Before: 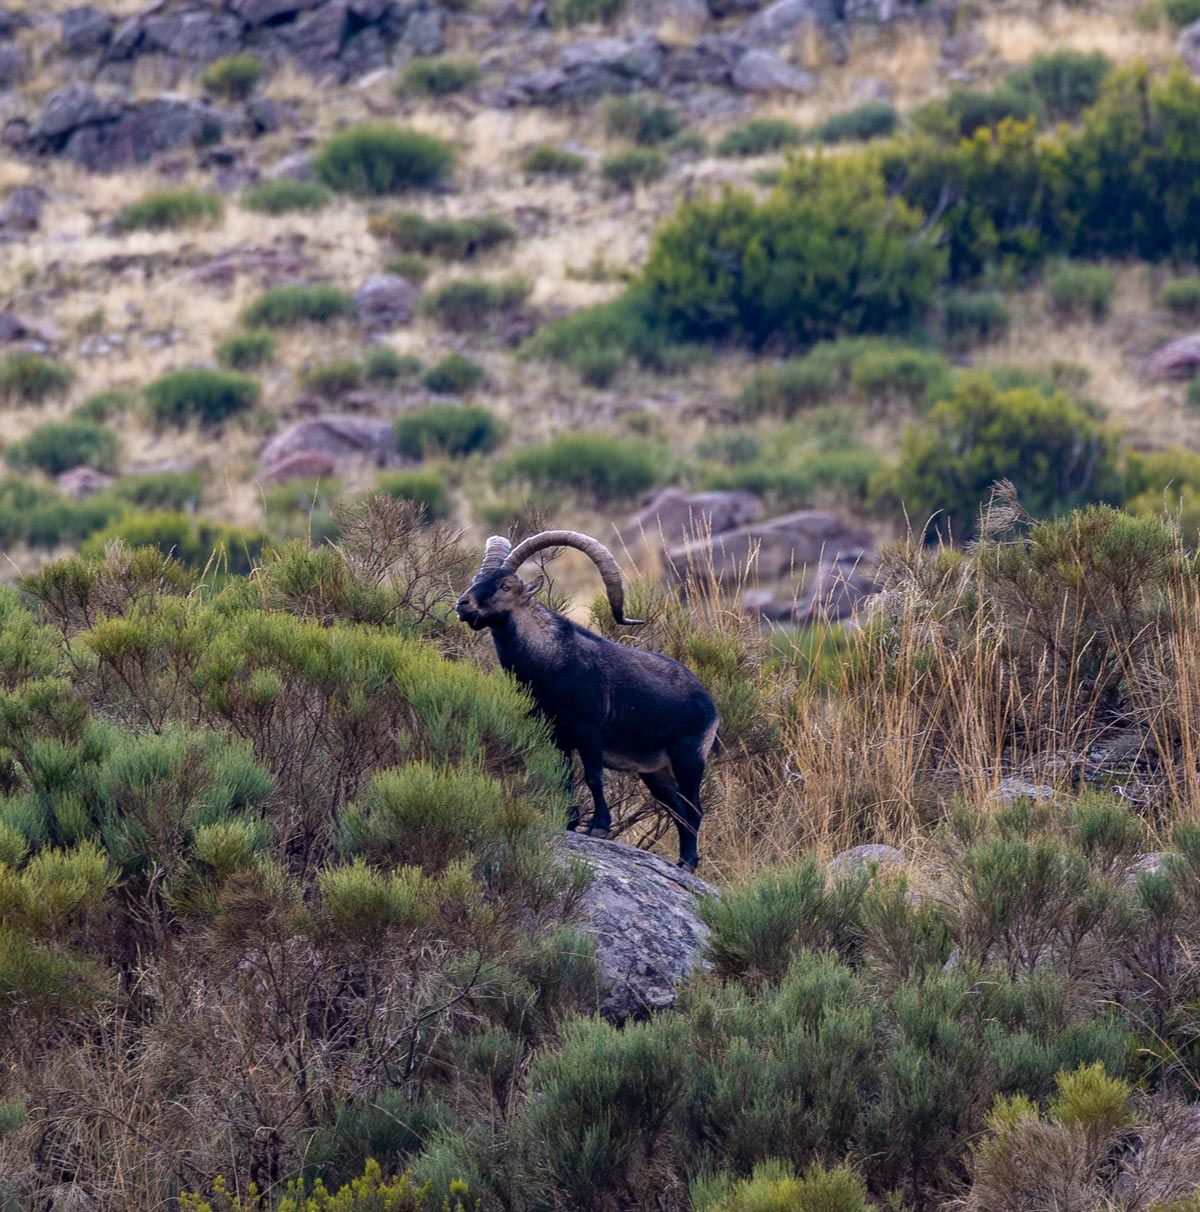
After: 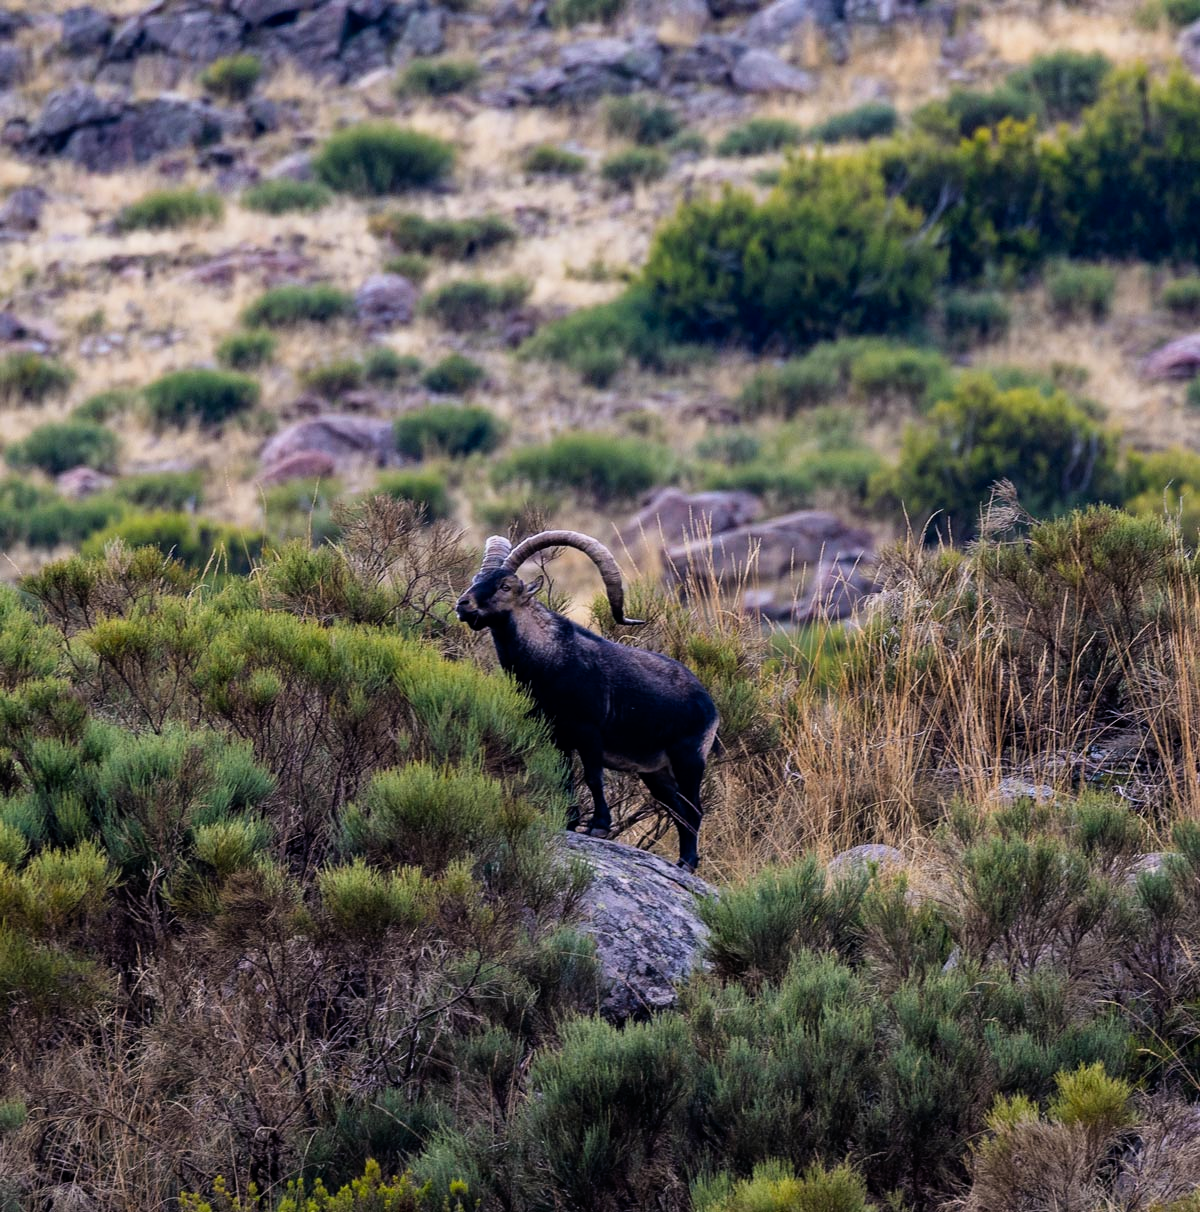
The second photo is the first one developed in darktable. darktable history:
contrast brightness saturation: saturation 0.18
filmic rgb: black relative exposure -8.07 EV, white relative exposure 3 EV, hardness 5.35, contrast 1.25
